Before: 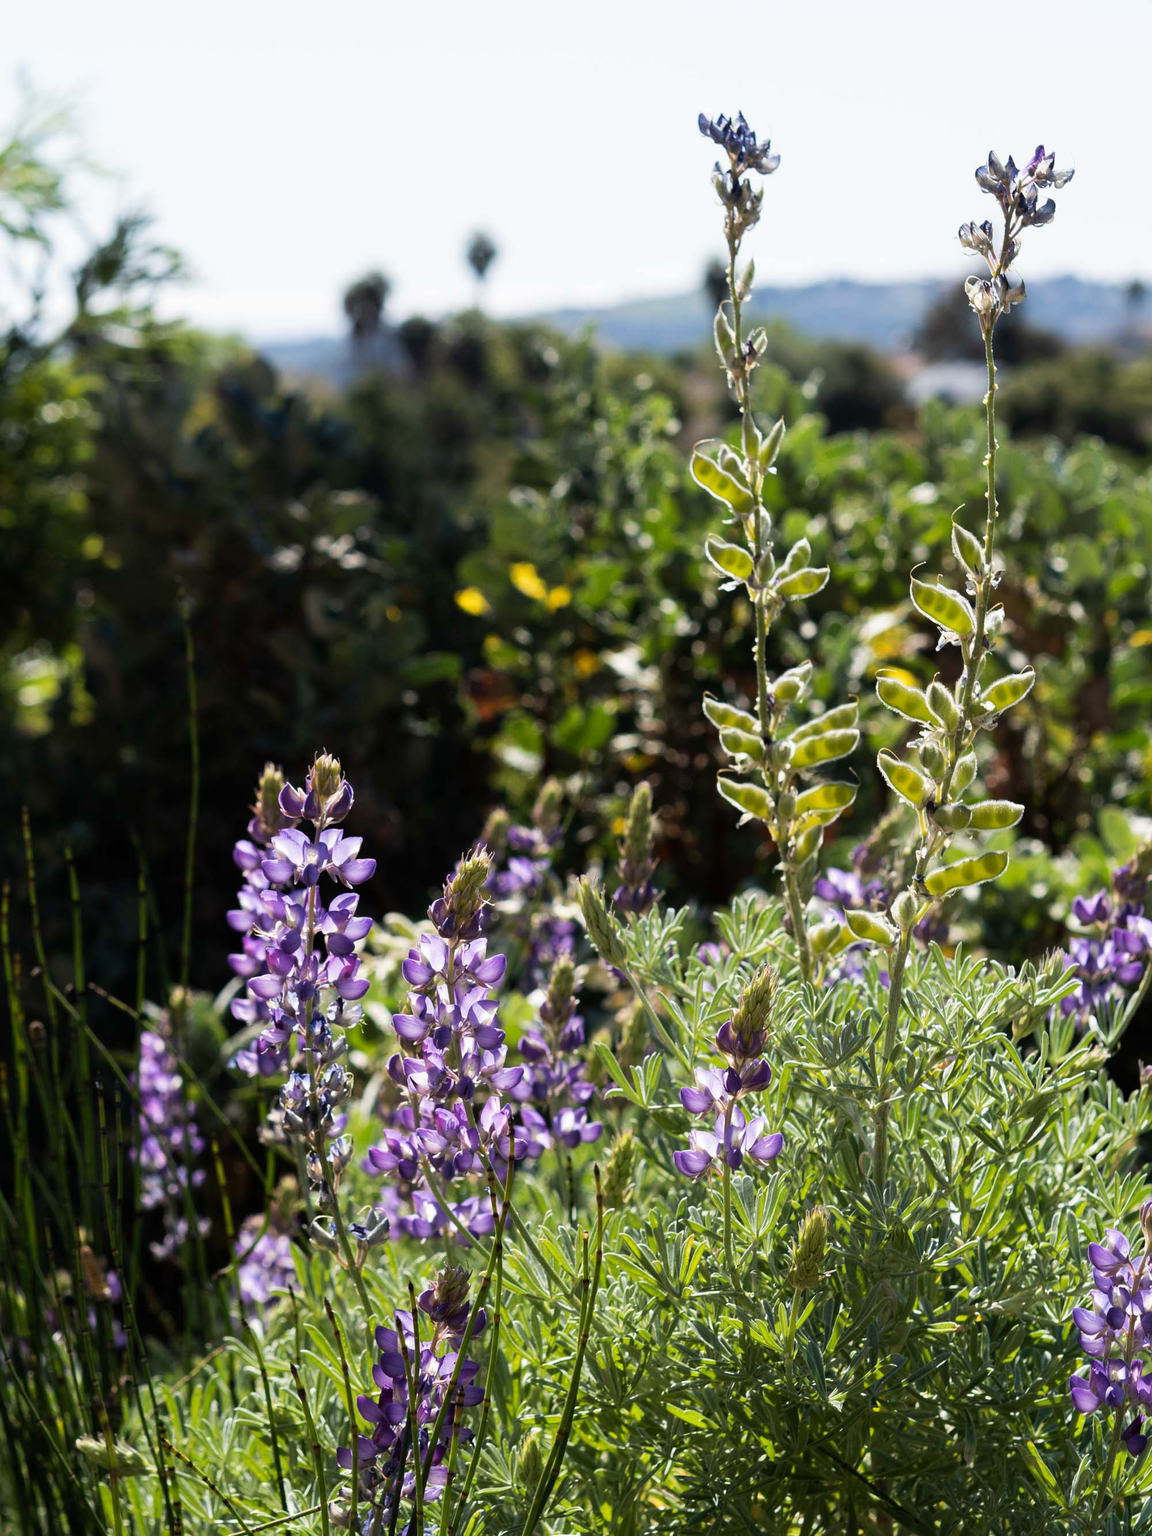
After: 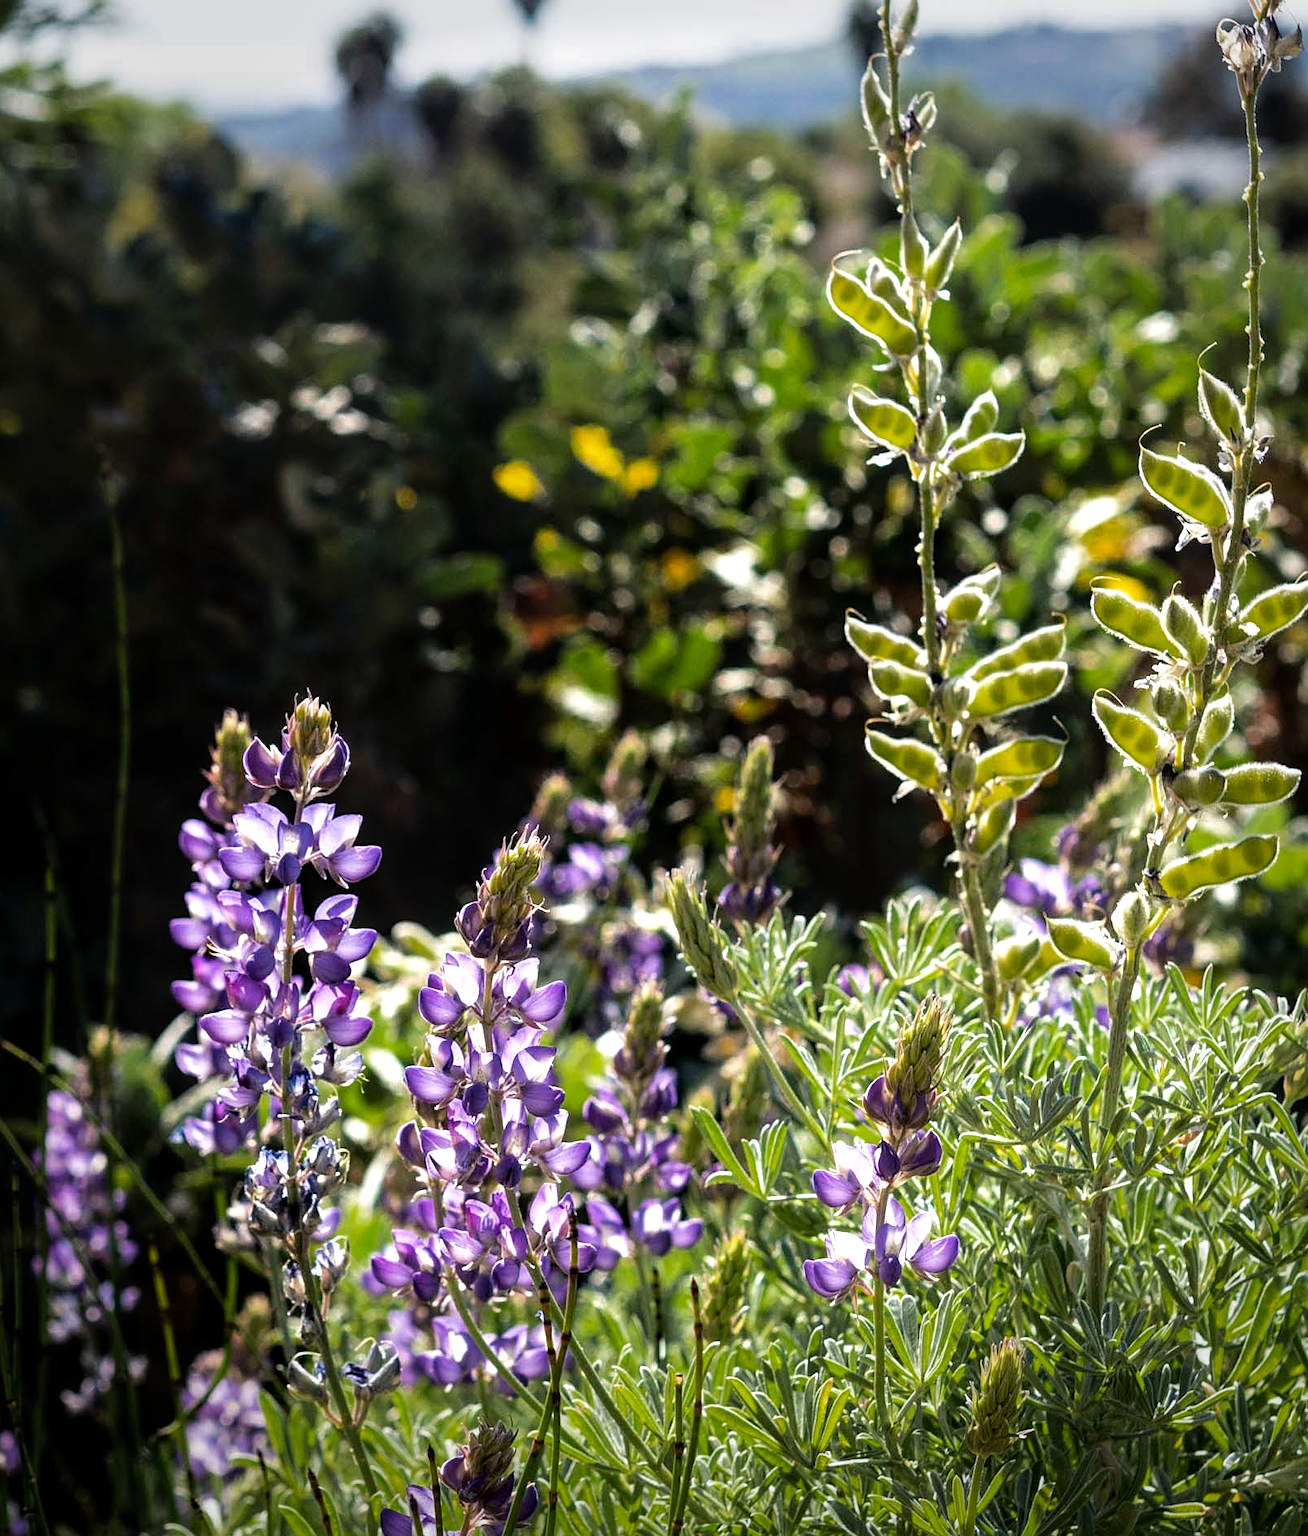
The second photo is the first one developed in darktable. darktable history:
crop: left 9.346%, top 17.116%, right 10.598%, bottom 12.365%
tone equalizer: -8 EV -0.719 EV, -7 EV -0.677 EV, -6 EV -0.564 EV, -5 EV -0.382 EV, -3 EV 0.4 EV, -2 EV 0.6 EV, -1 EV 0.681 EV, +0 EV 0.758 EV
local contrast: on, module defaults
sharpen: amount 0.204
color zones: curves: ch0 [(0, 0.425) (0.143, 0.422) (0.286, 0.42) (0.429, 0.419) (0.571, 0.419) (0.714, 0.42) (0.857, 0.422) (1, 0.425)]
exposure: black level correction 0.002, compensate exposure bias true, compensate highlight preservation false
vignetting: fall-off start 68.65%, fall-off radius 29.98%, saturation 0.002, width/height ratio 0.995, shape 0.859
